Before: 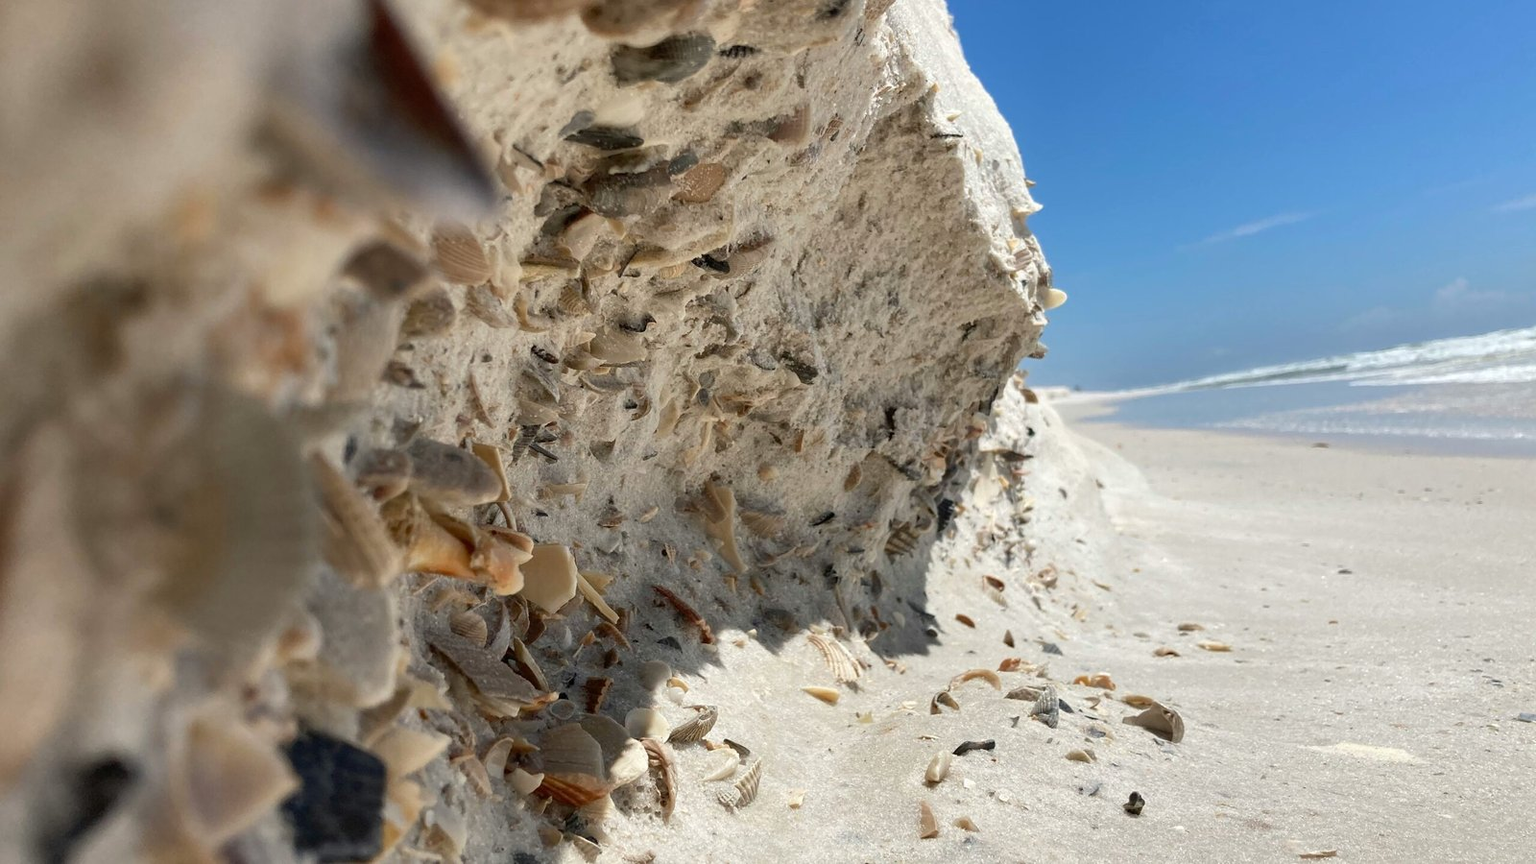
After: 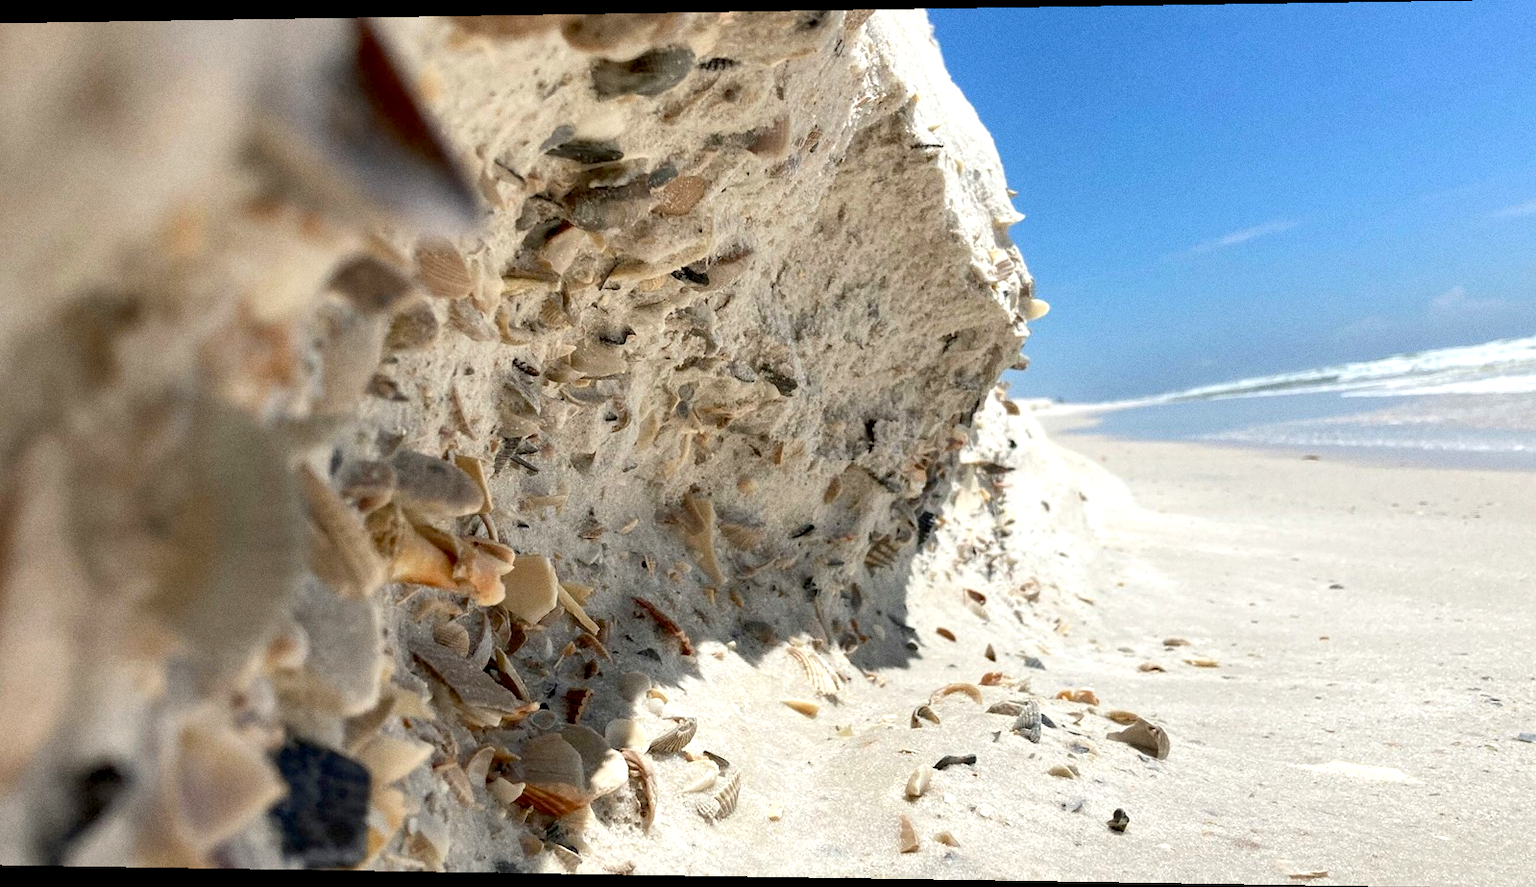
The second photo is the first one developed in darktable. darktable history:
grain: coarseness 0.09 ISO
rotate and perspective: lens shift (horizontal) -0.055, automatic cropping off
exposure: black level correction 0.005, exposure 0.417 EV, compensate highlight preservation false
